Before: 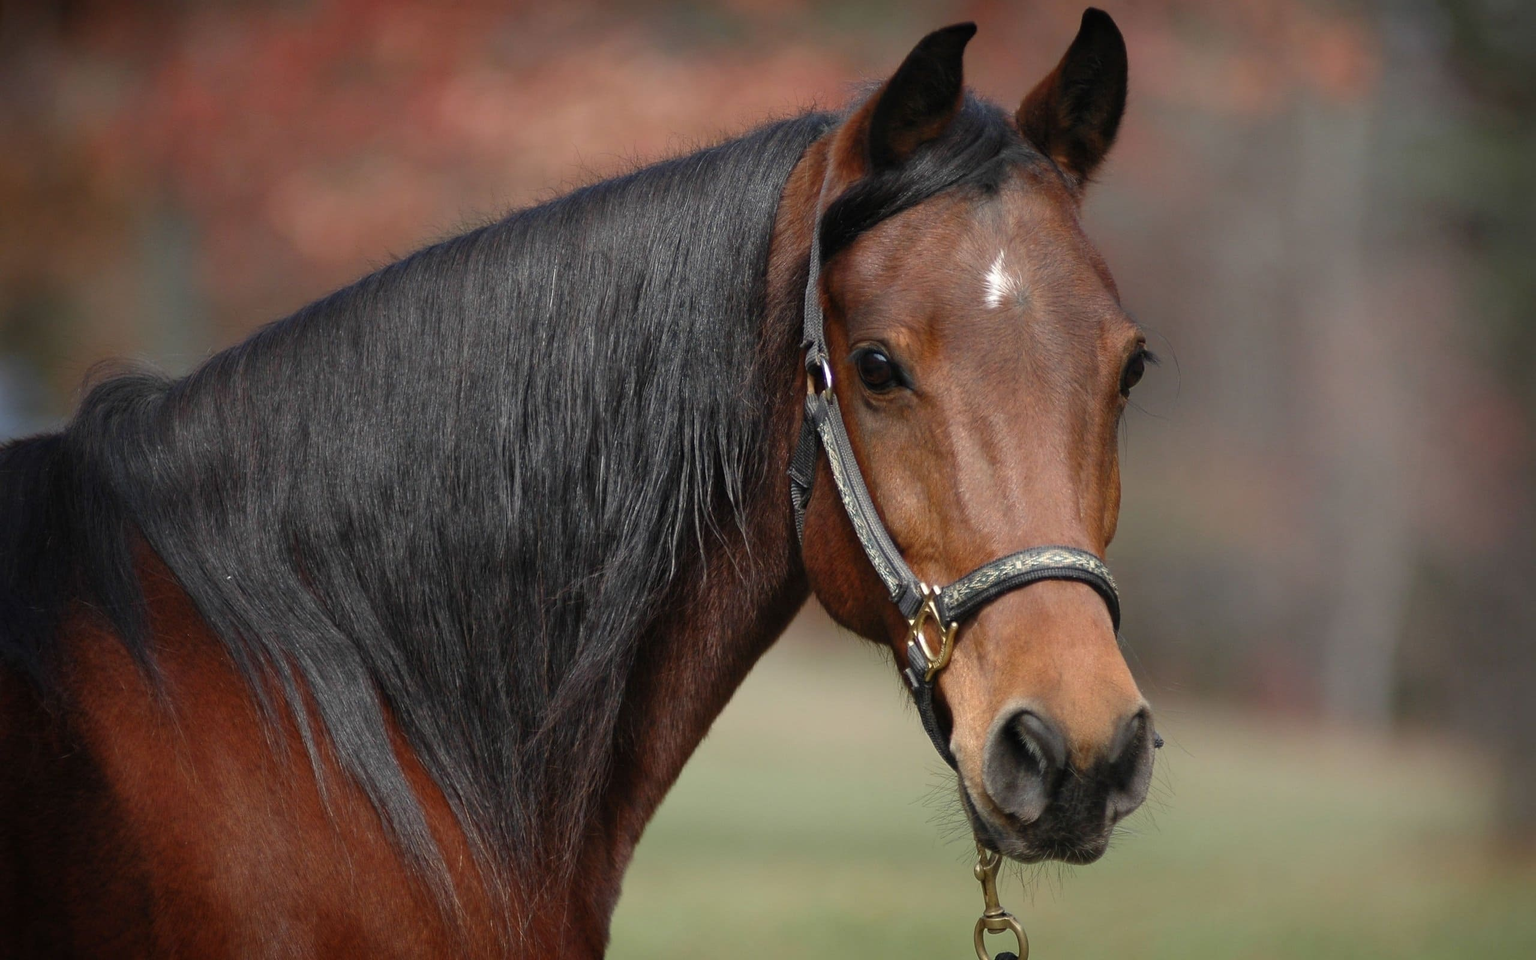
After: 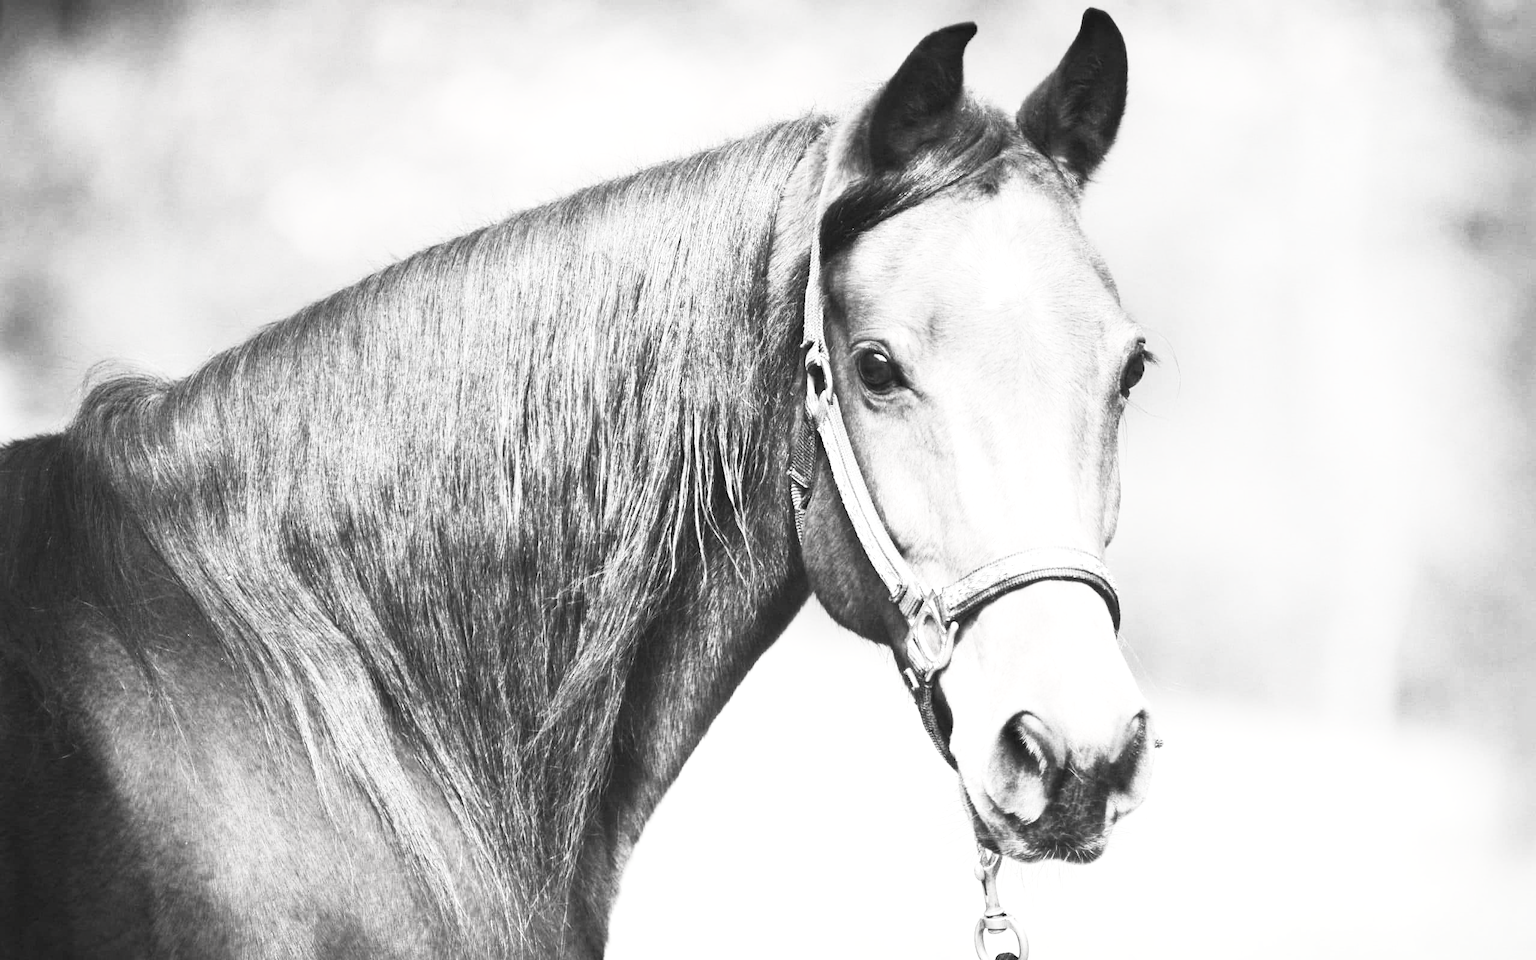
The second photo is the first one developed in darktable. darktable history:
exposure: exposure 2.006 EV, compensate highlight preservation false
contrast brightness saturation: contrast 0.538, brightness 0.48, saturation -0.988
